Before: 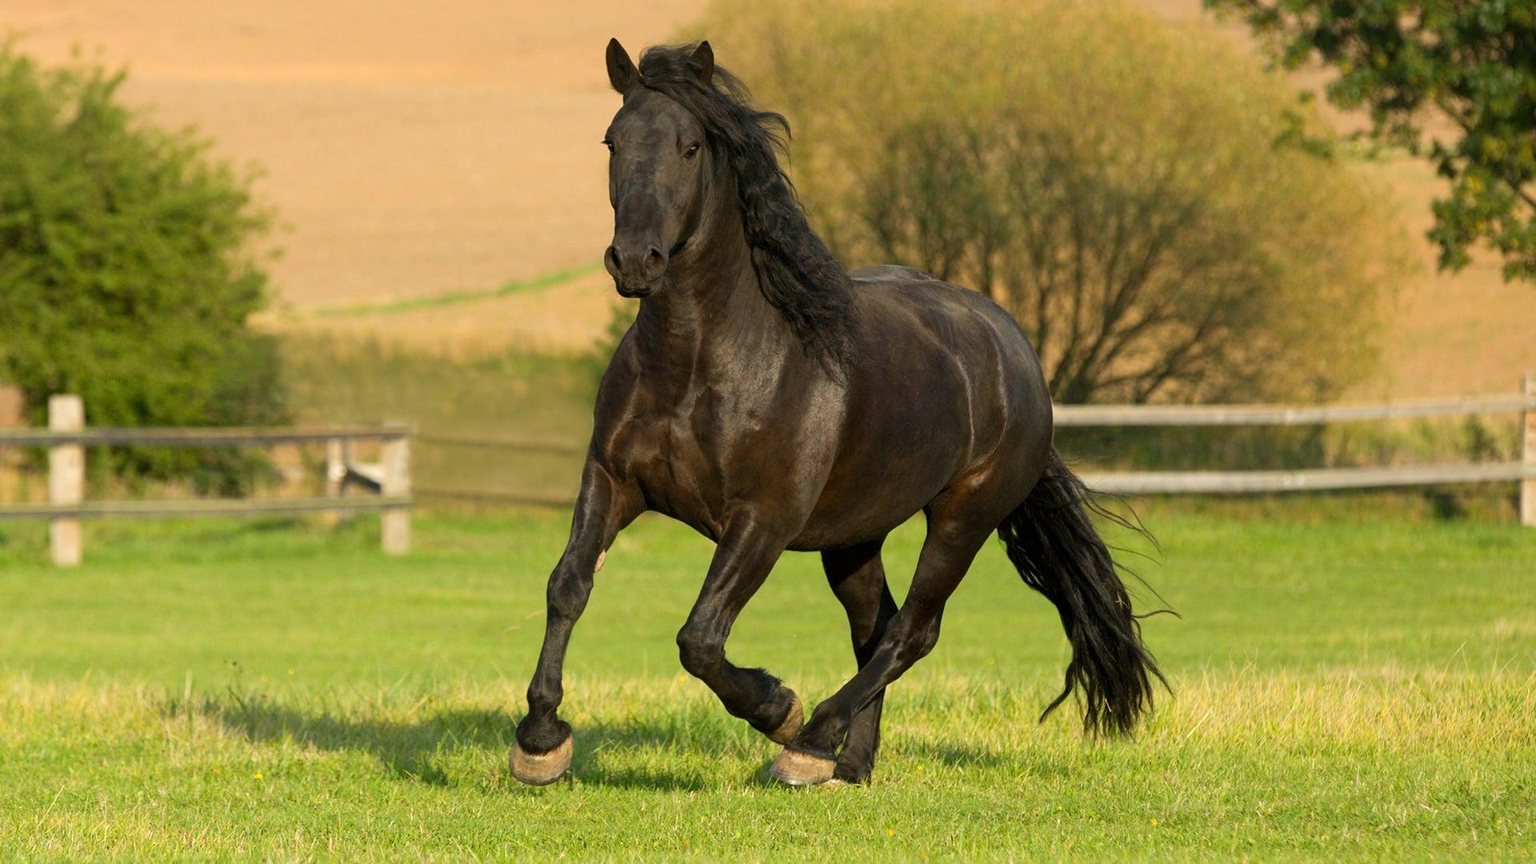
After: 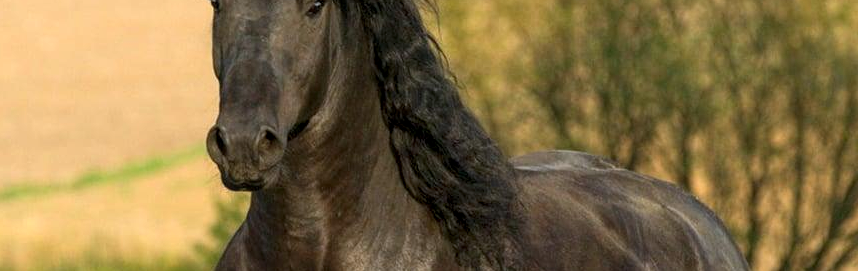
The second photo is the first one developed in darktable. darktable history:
local contrast: on, module defaults
crop: left 28.64%, top 16.832%, right 26.637%, bottom 58.055%
white balance: red 0.983, blue 1.036
tone equalizer: on, module defaults
exposure: exposure 0.3 EV, compensate highlight preservation false
